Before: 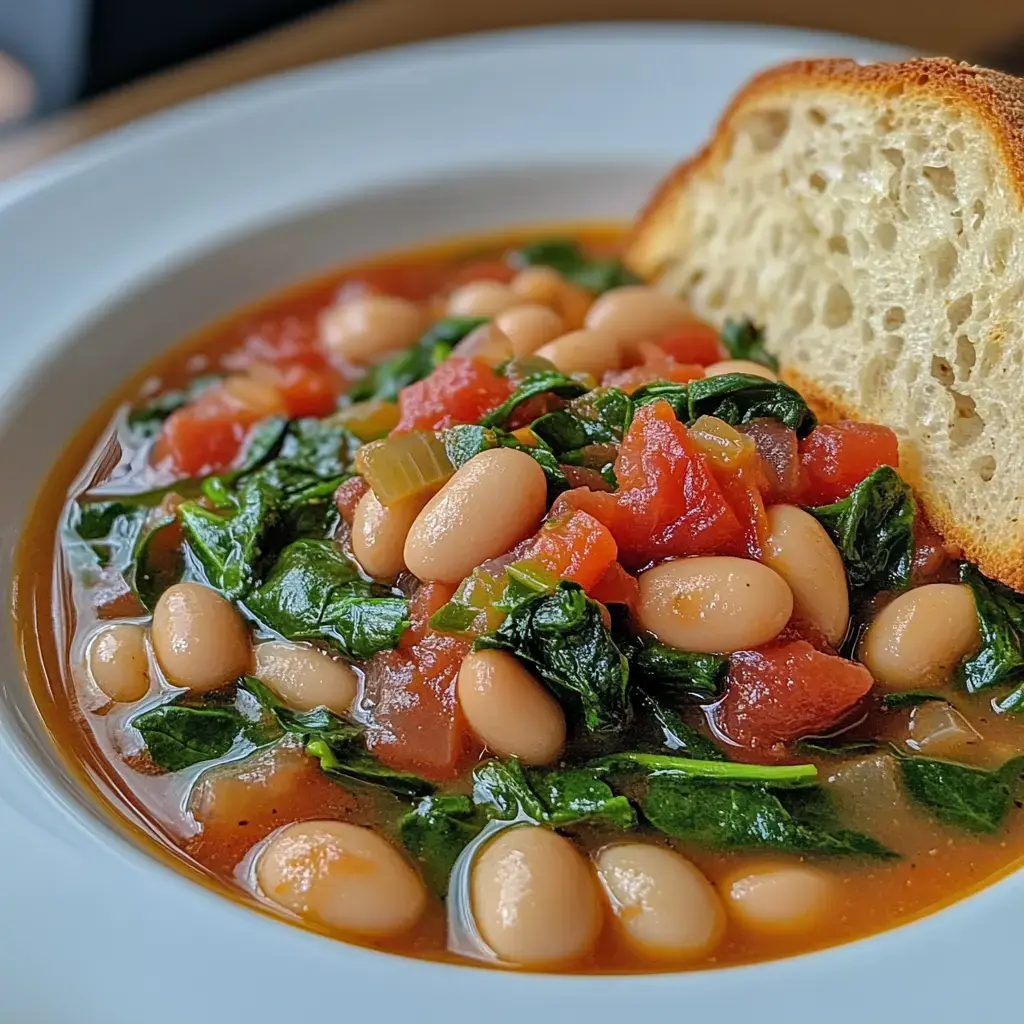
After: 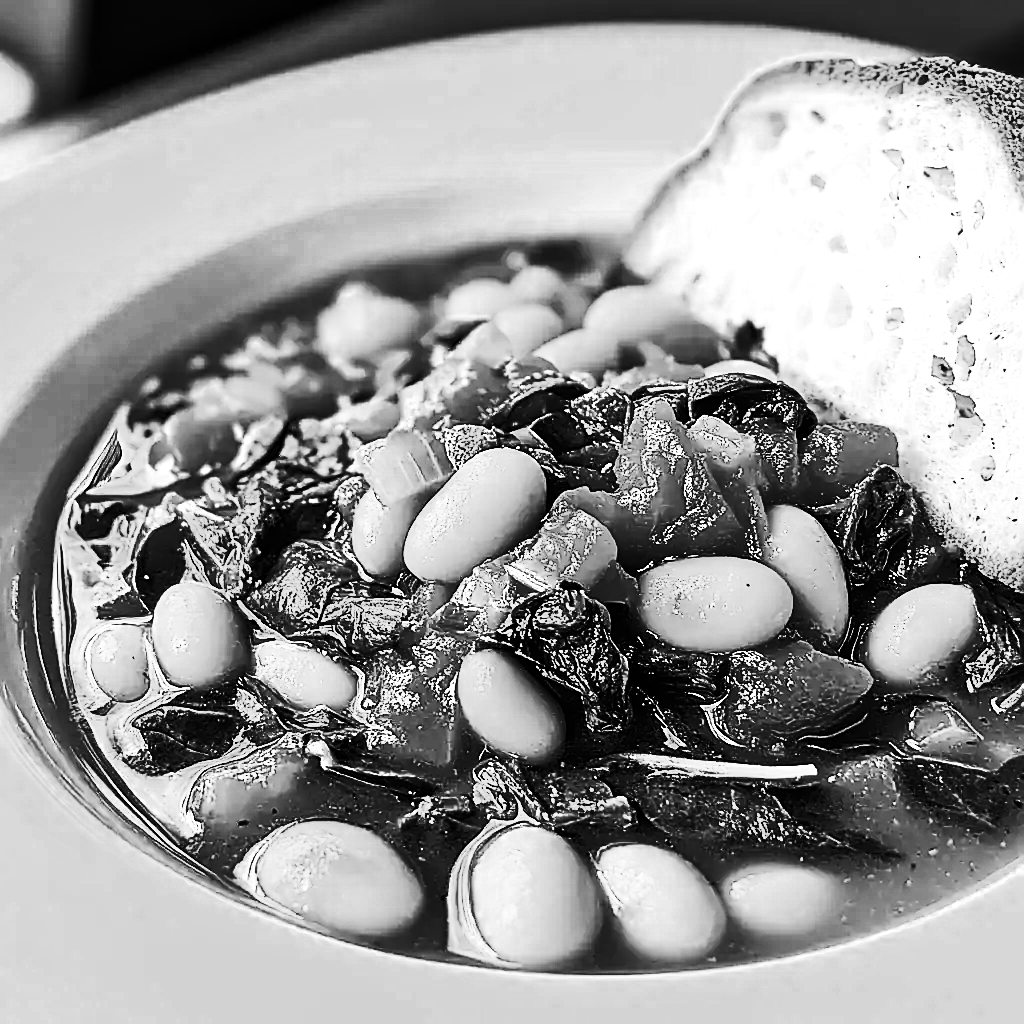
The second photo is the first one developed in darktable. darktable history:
color zones: curves: ch0 [(0.002, 0.593) (0.143, 0.417) (0.285, 0.541) (0.455, 0.289) (0.608, 0.327) (0.727, 0.283) (0.869, 0.571) (1, 0.603)]; ch1 [(0, 0) (0.143, 0) (0.286, 0) (0.429, 0) (0.571, 0) (0.714, 0) (0.857, 0)]
color balance rgb: linear chroma grading › global chroma 9.151%, perceptual saturation grading › global saturation 20%, perceptual saturation grading › highlights -49.399%, perceptual saturation grading › shadows 25.892%, perceptual brilliance grading › mid-tones 10.452%, perceptual brilliance grading › shadows 14.647%
sharpen: radius 1.385, amount 1.259, threshold 0.732
contrast brightness saturation: contrast 0.942, brightness 0.195
